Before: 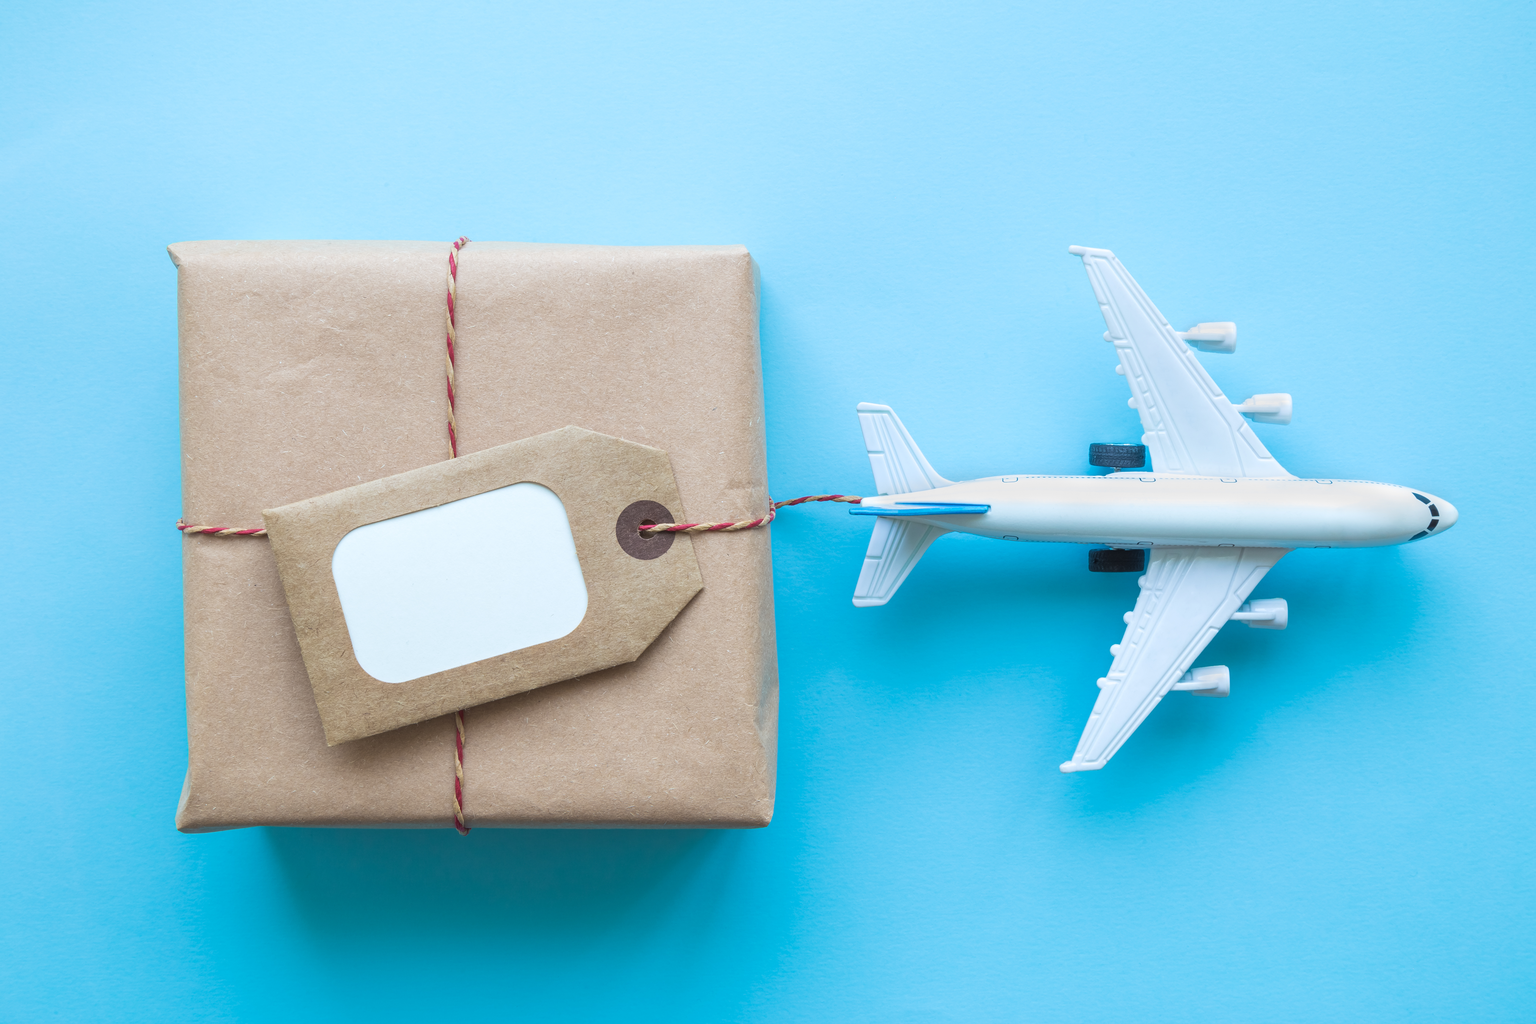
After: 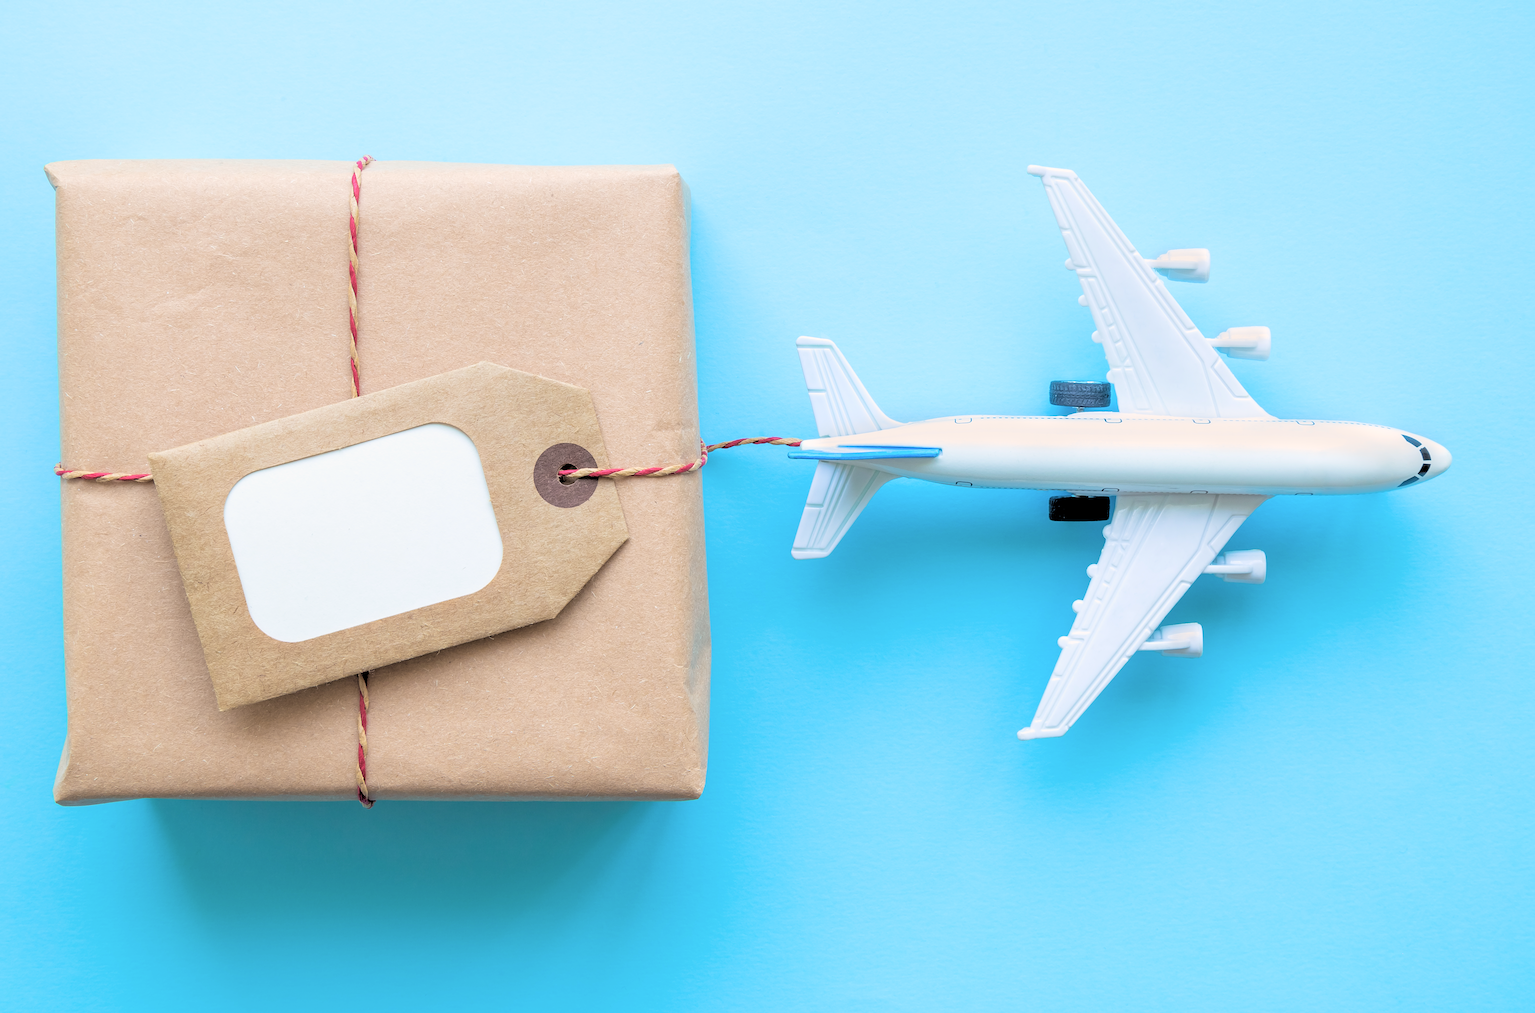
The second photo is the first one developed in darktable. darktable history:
rgb levels: levels [[0.027, 0.429, 0.996], [0, 0.5, 1], [0, 0.5, 1]]
crop and rotate: left 8.262%, top 9.226%
white balance: emerald 1
sharpen: amount 0.2
color correction: highlights a* 3.84, highlights b* 5.07
